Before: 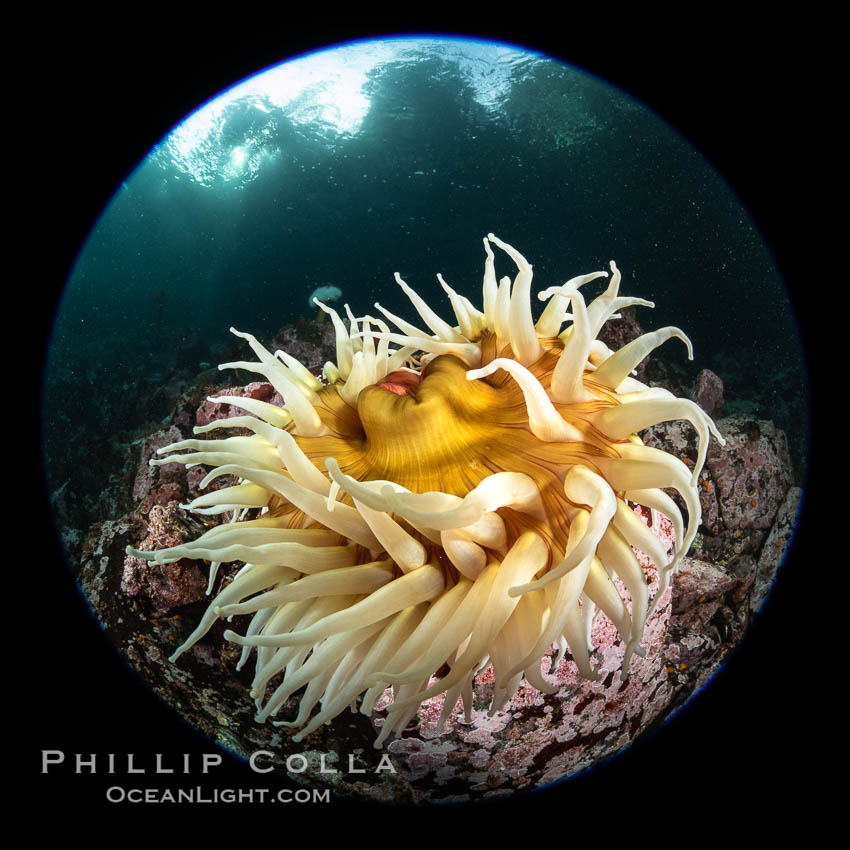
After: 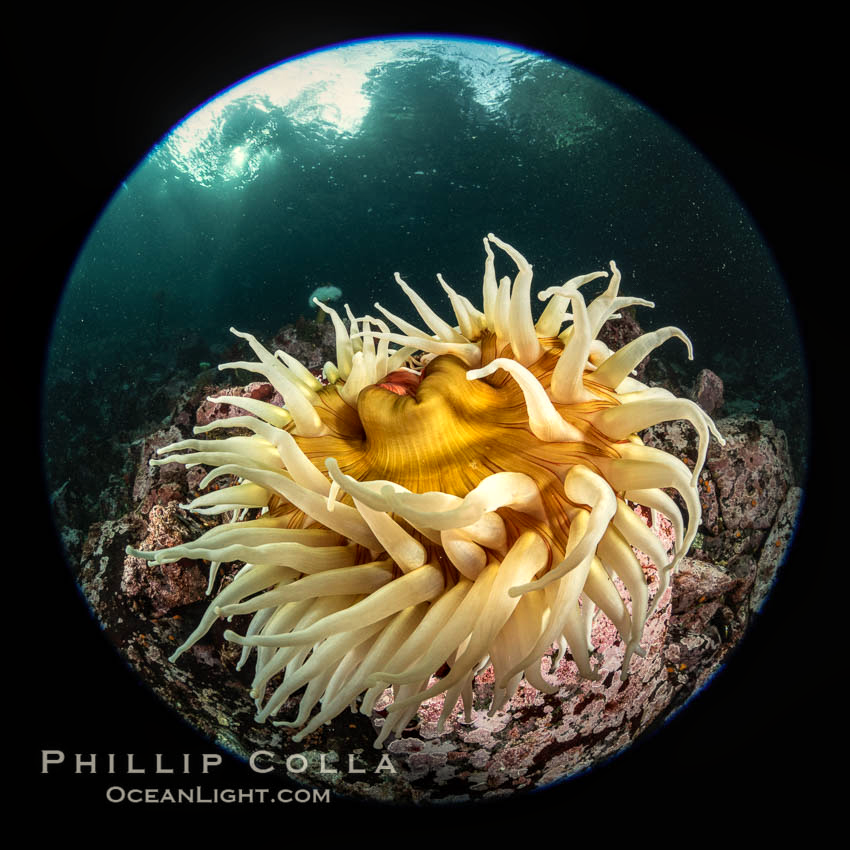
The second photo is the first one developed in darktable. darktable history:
white balance: red 1.029, blue 0.92
local contrast: on, module defaults
